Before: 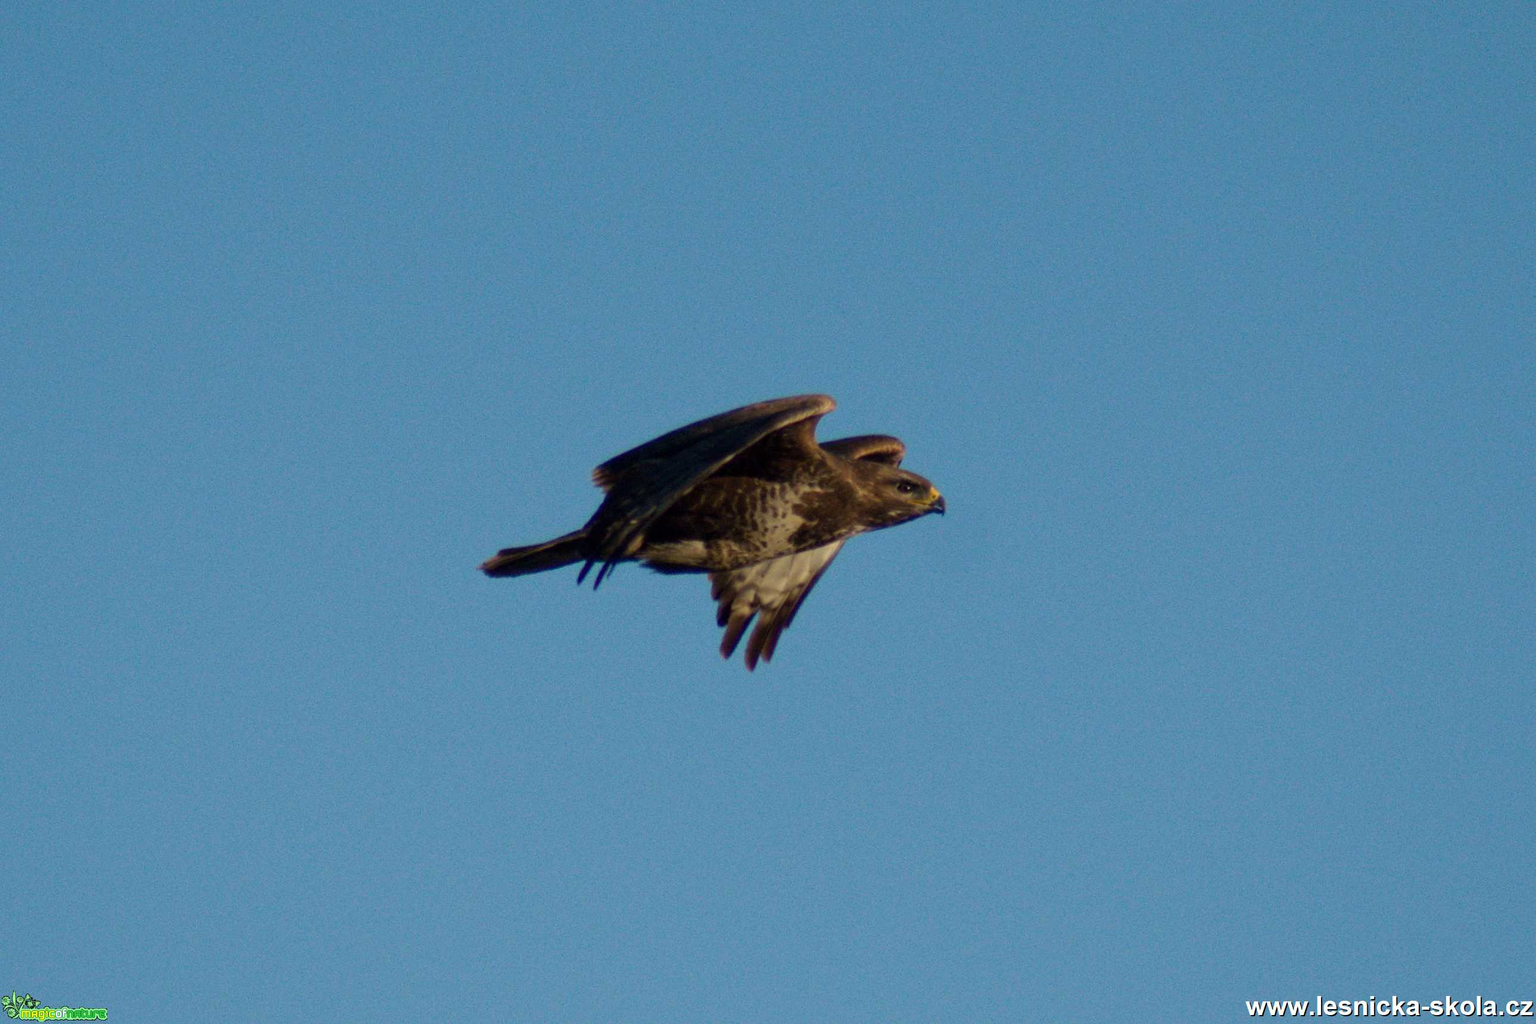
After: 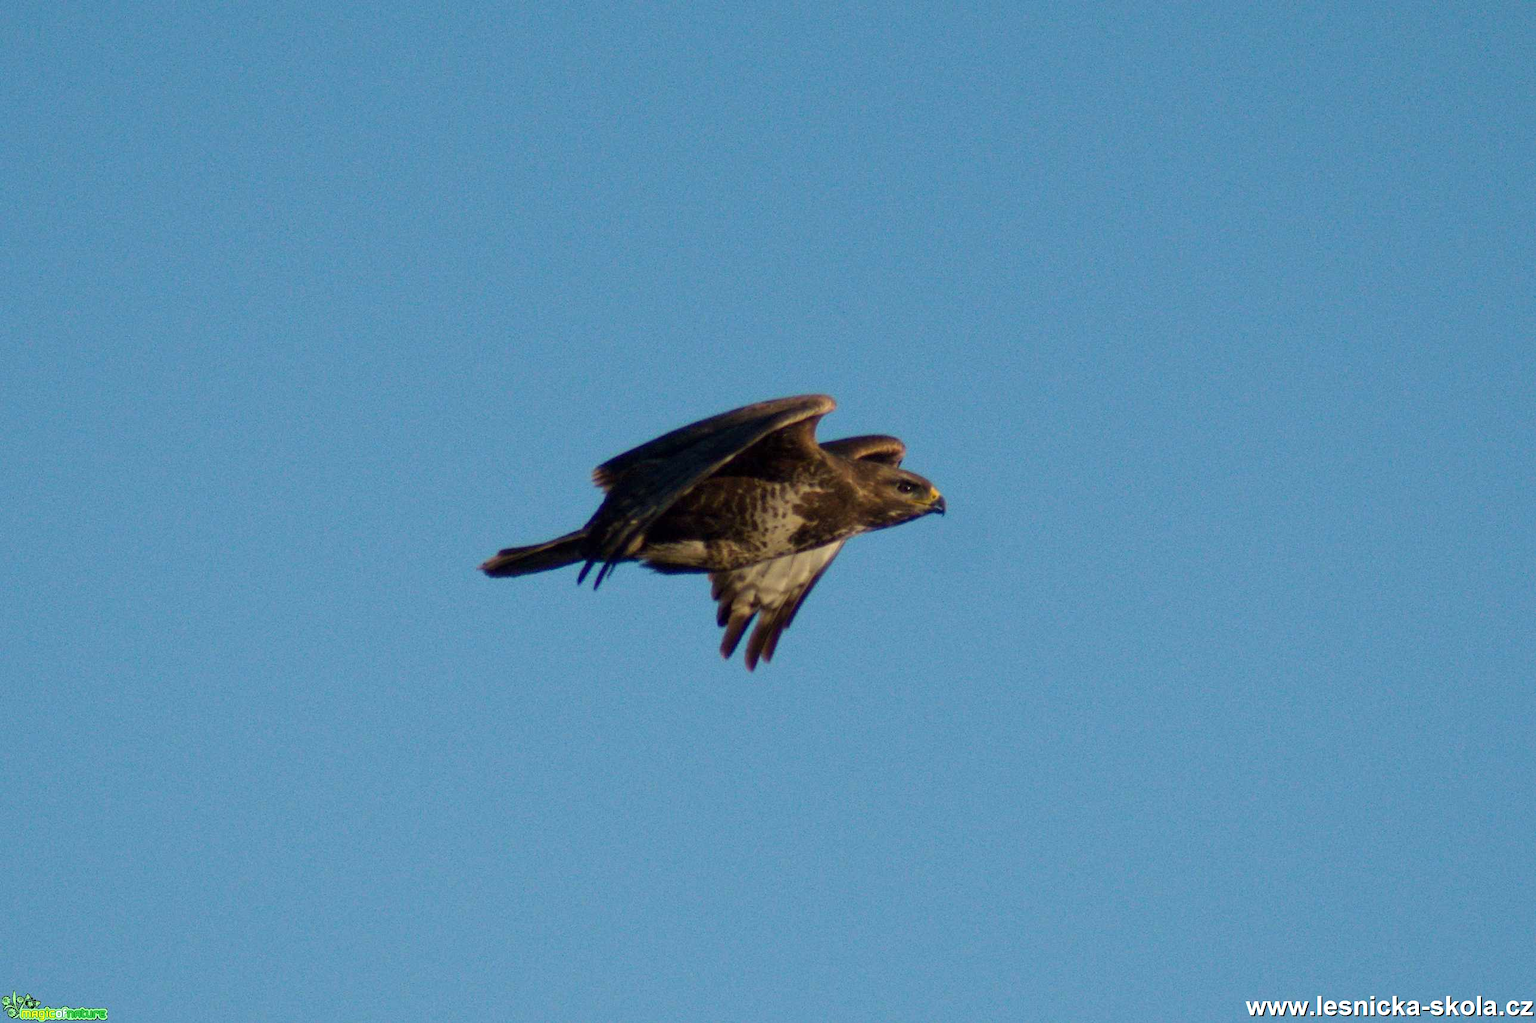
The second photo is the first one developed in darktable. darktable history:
exposure: exposure 0.212 EV, compensate exposure bias true, compensate highlight preservation false
